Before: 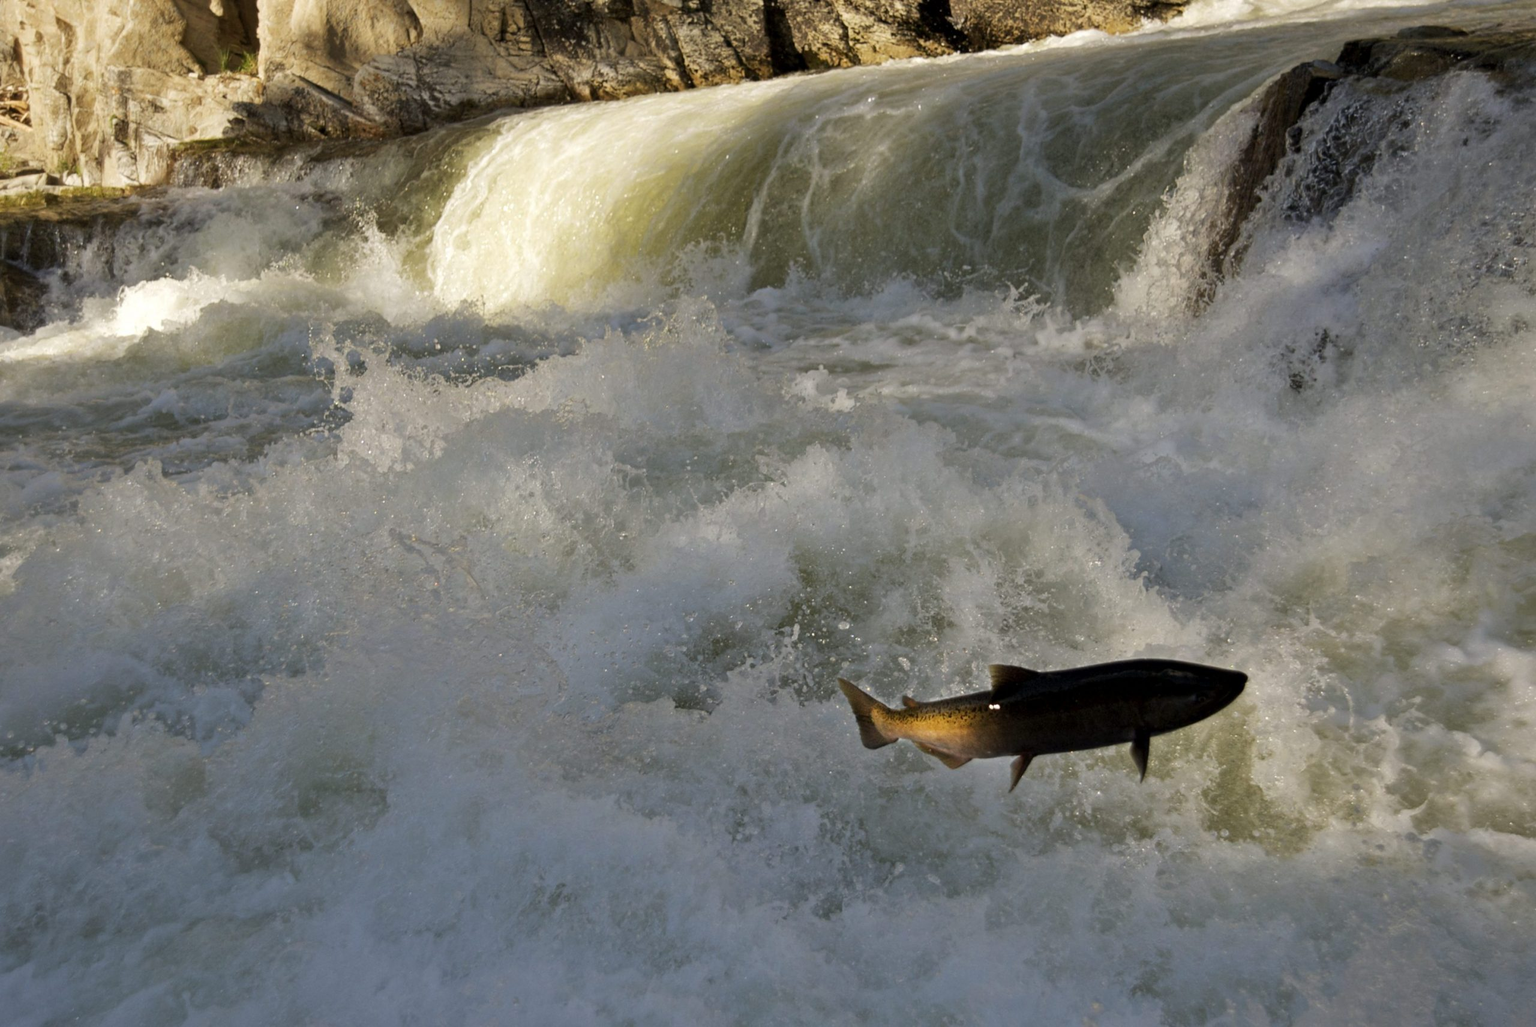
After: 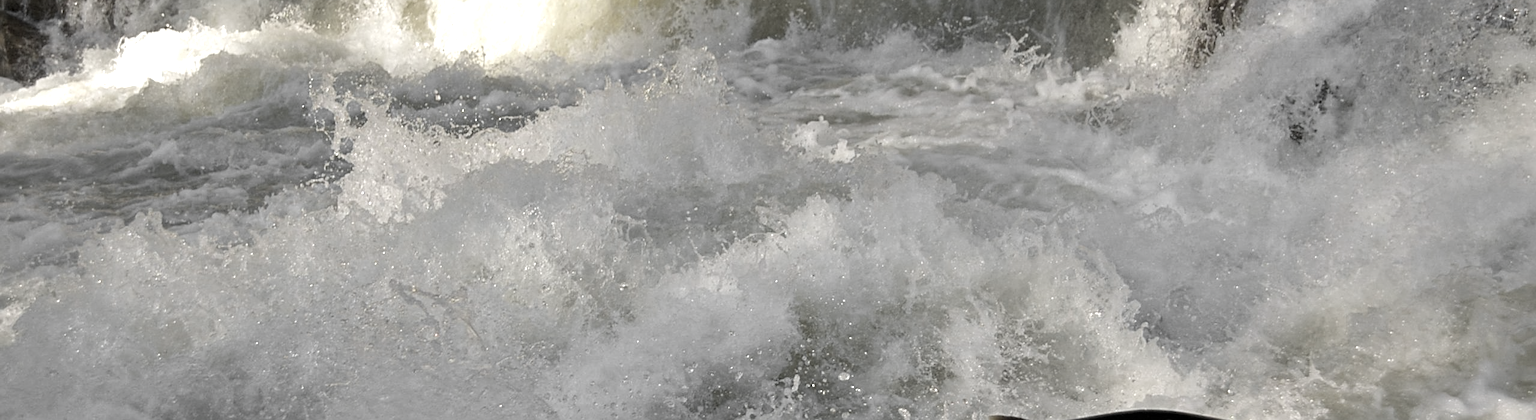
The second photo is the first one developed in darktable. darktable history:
color balance rgb: linear chroma grading › shadows -7.669%, linear chroma grading › global chroma 9.834%, perceptual saturation grading › global saturation 0.458%
sharpen: on, module defaults
exposure: exposure 0.656 EV, compensate highlight preservation false
color zones: curves: ch0 [(0, 0.613) (0.01, 0.613) (0.245, 0.448) (0.498, 0.529) (0.642, 0.665) (0.879, 0.777) (0.99, 0.613)]; ch1 [(0, 0.035) (0.121, 0.189) (0.259, 0.197) (0.415, 0.061) (0.589, 0.022) (0.732, 0.022) (0.857, 0.026) (0.991, 0.053)]
crop and rotate: top 24.264%, bottom 34.798%
